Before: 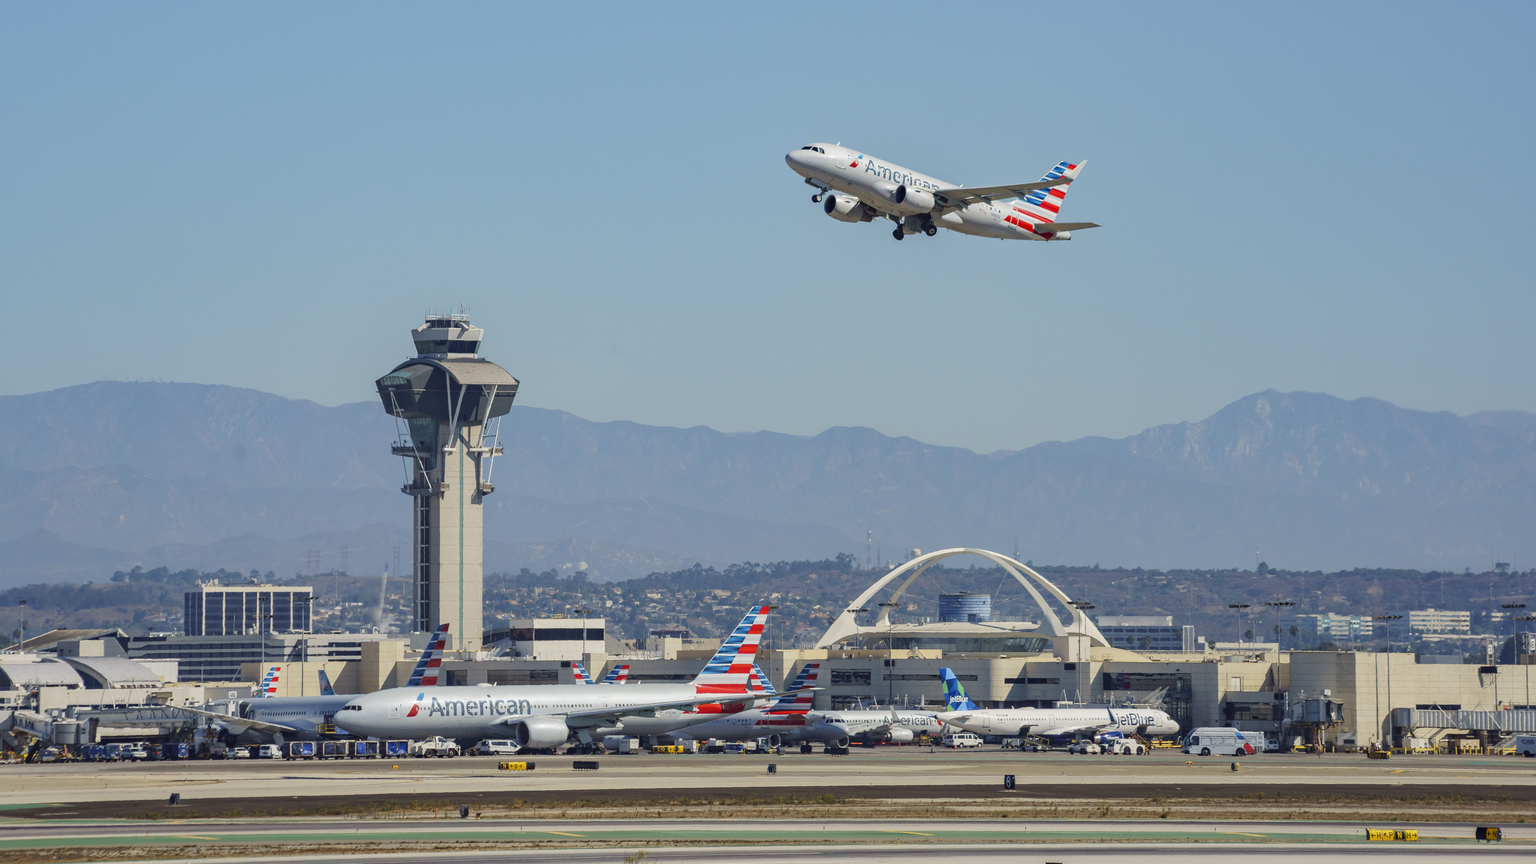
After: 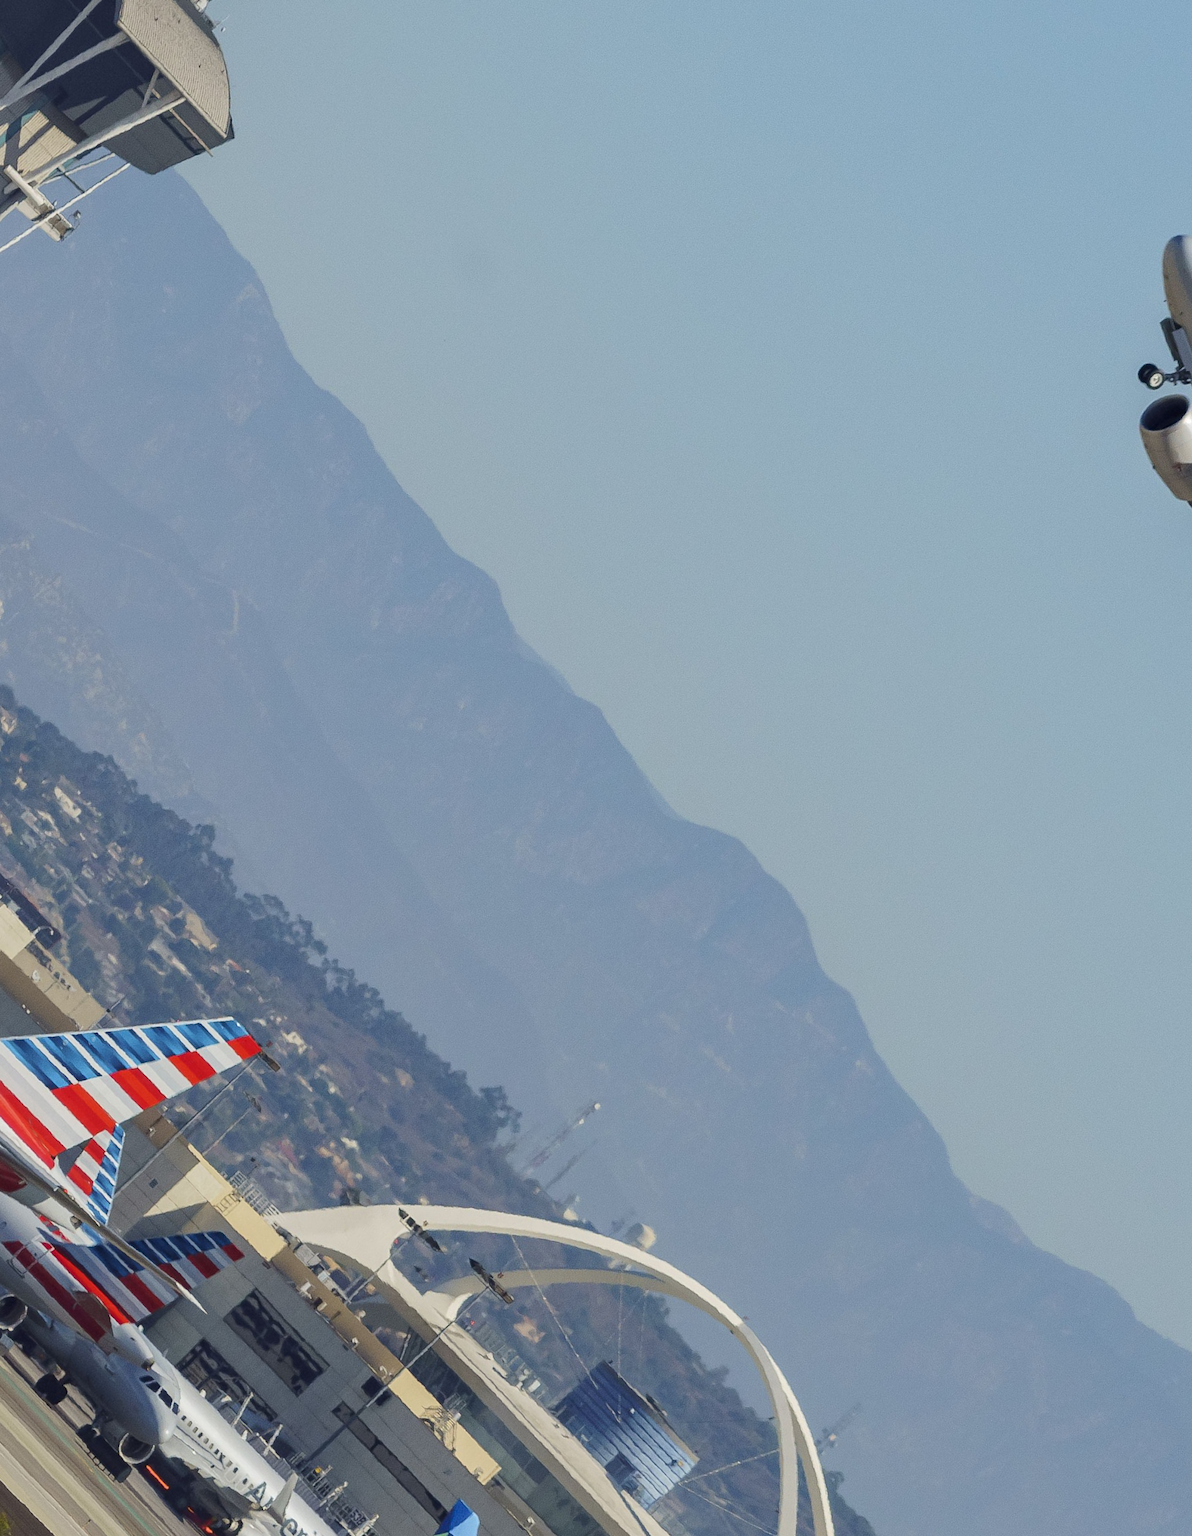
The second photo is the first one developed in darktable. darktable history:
crop and rotate: angle -46.25°, top 16.374%, right 0.792%, bottom 11.726%
